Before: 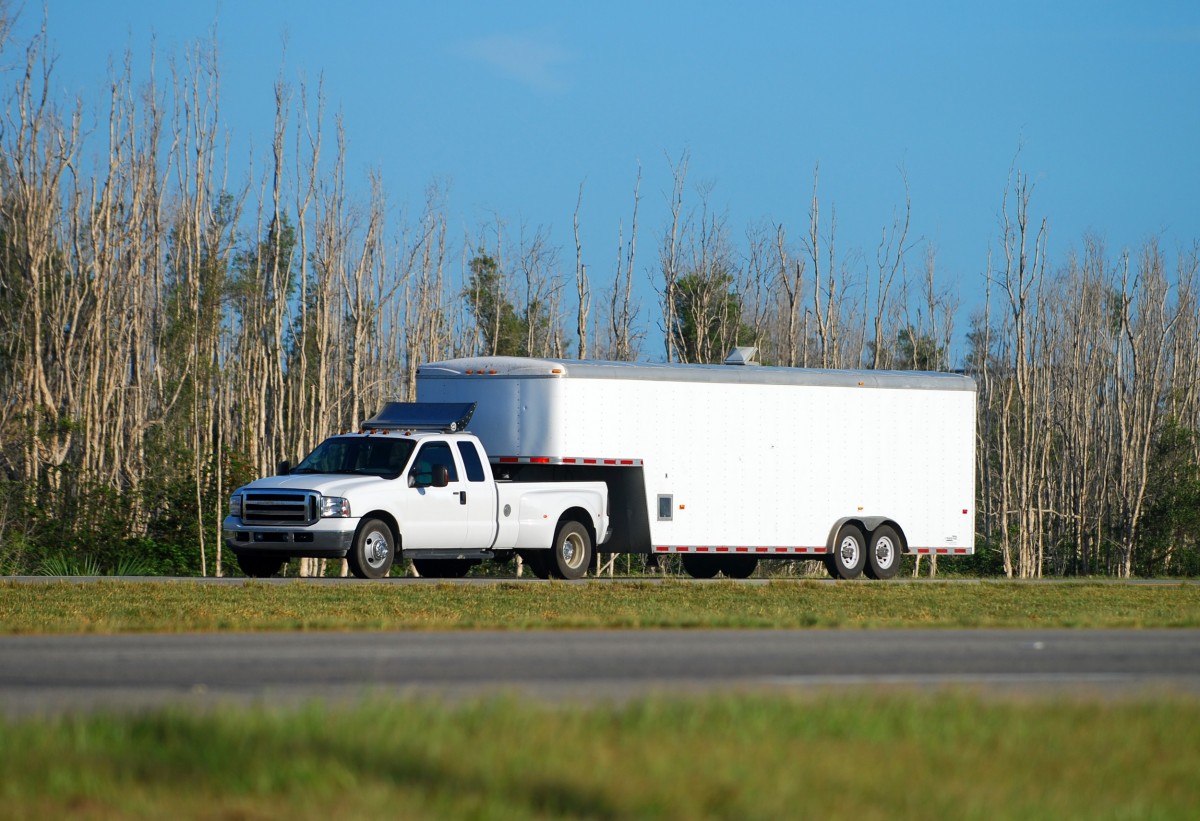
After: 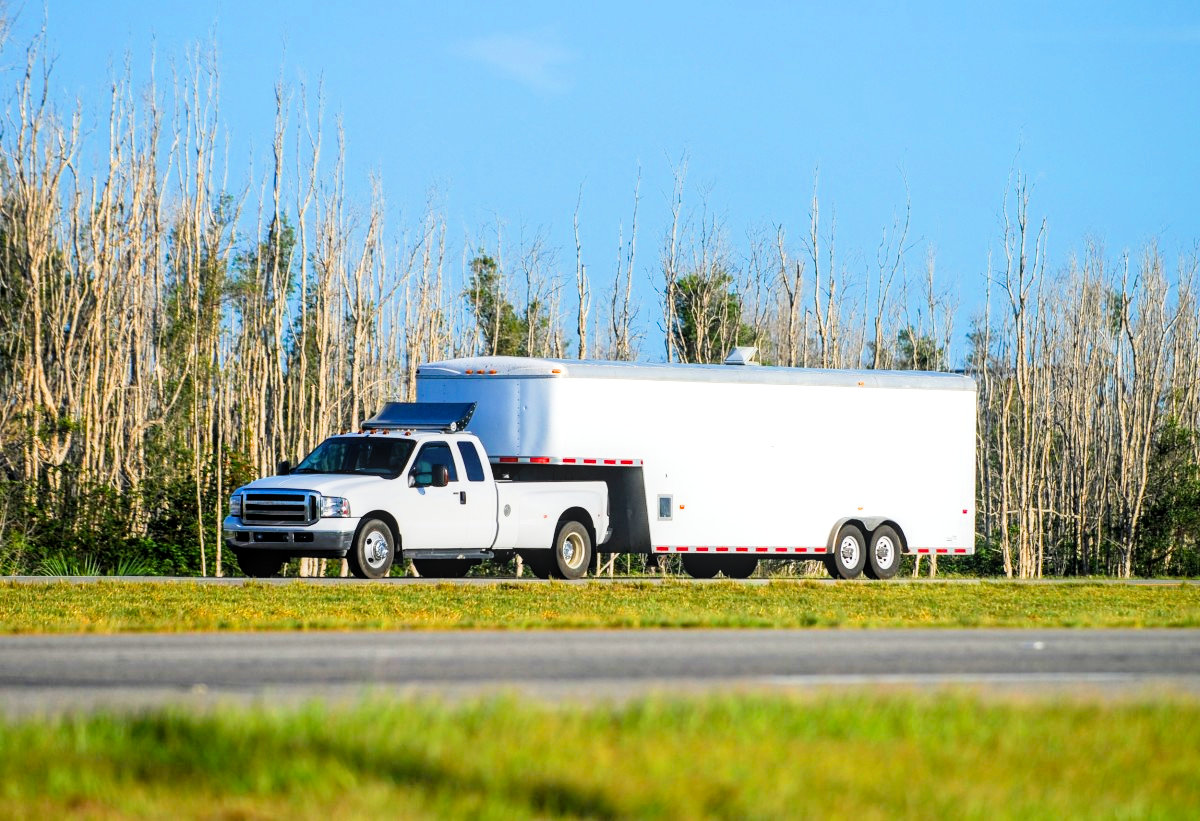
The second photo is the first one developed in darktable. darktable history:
local contrast: on, module defaults
color balance rgb: perceptual saturation grading › global saturation 30%
exposure: black level correction 0, exposure 1.2 EV, compensate exposure bias true, compensate highlight preservation false
filmic rgb: black relative exposure -6 EV, hardness 3.31, contrast 1.3, contrast in shadows safe
